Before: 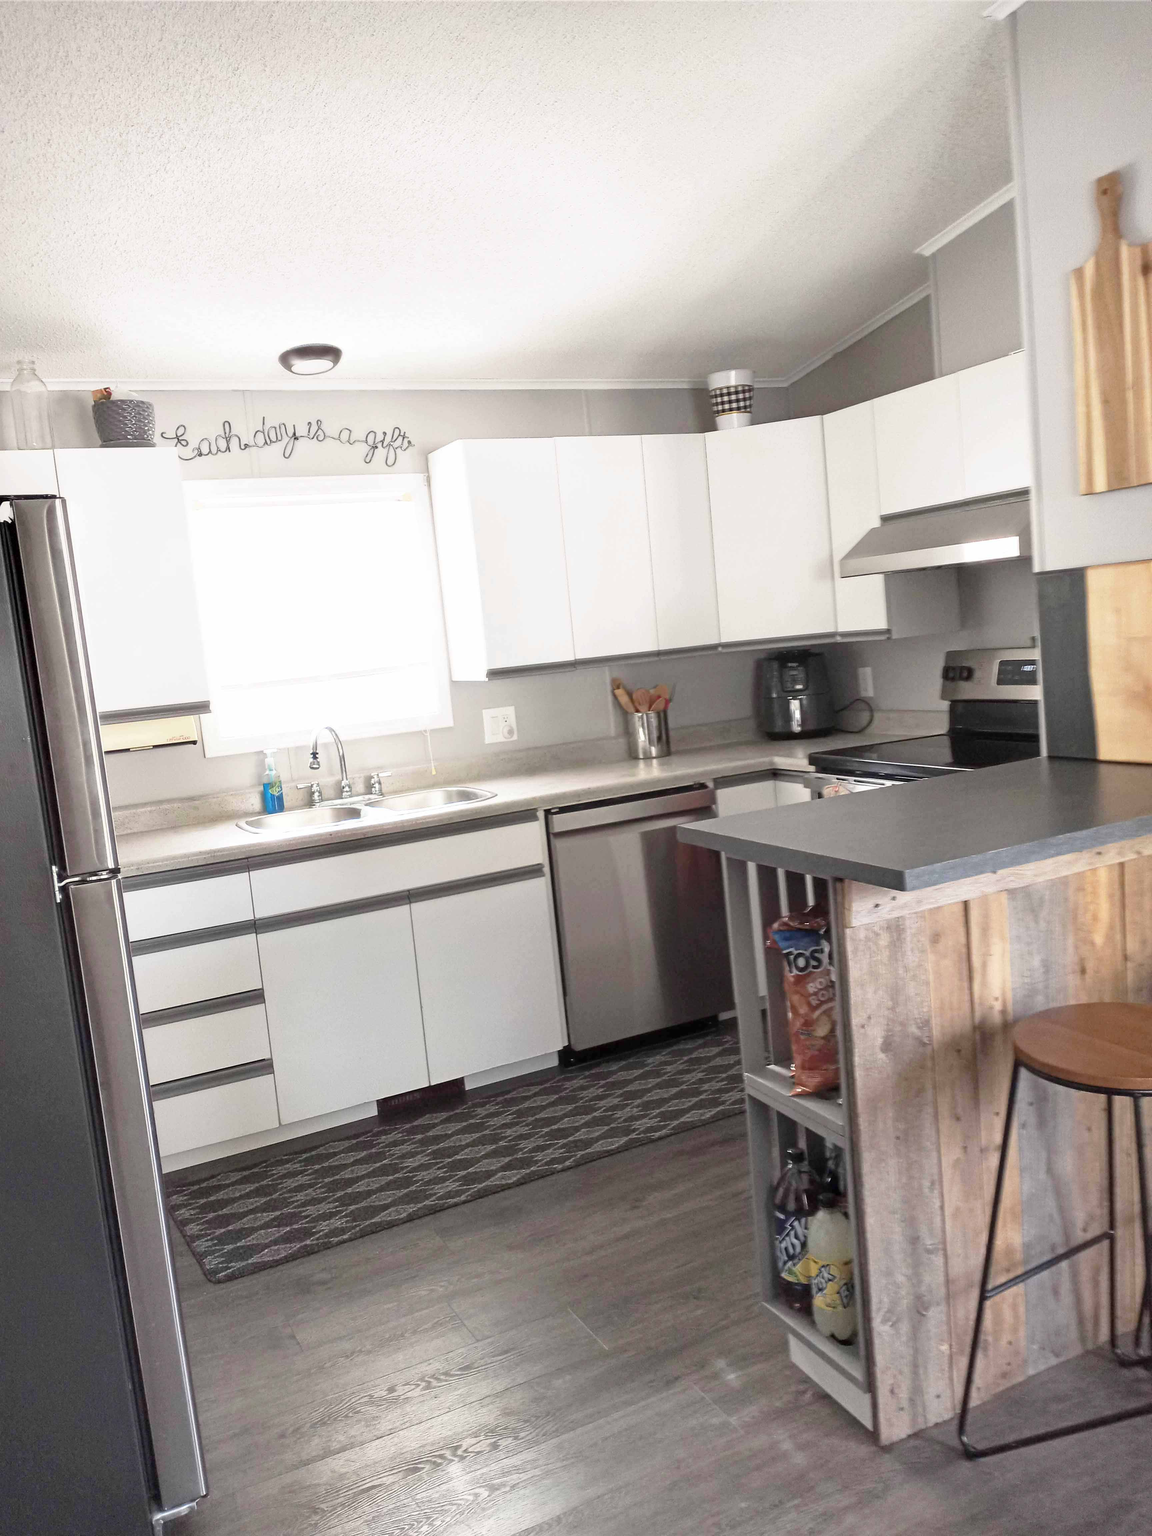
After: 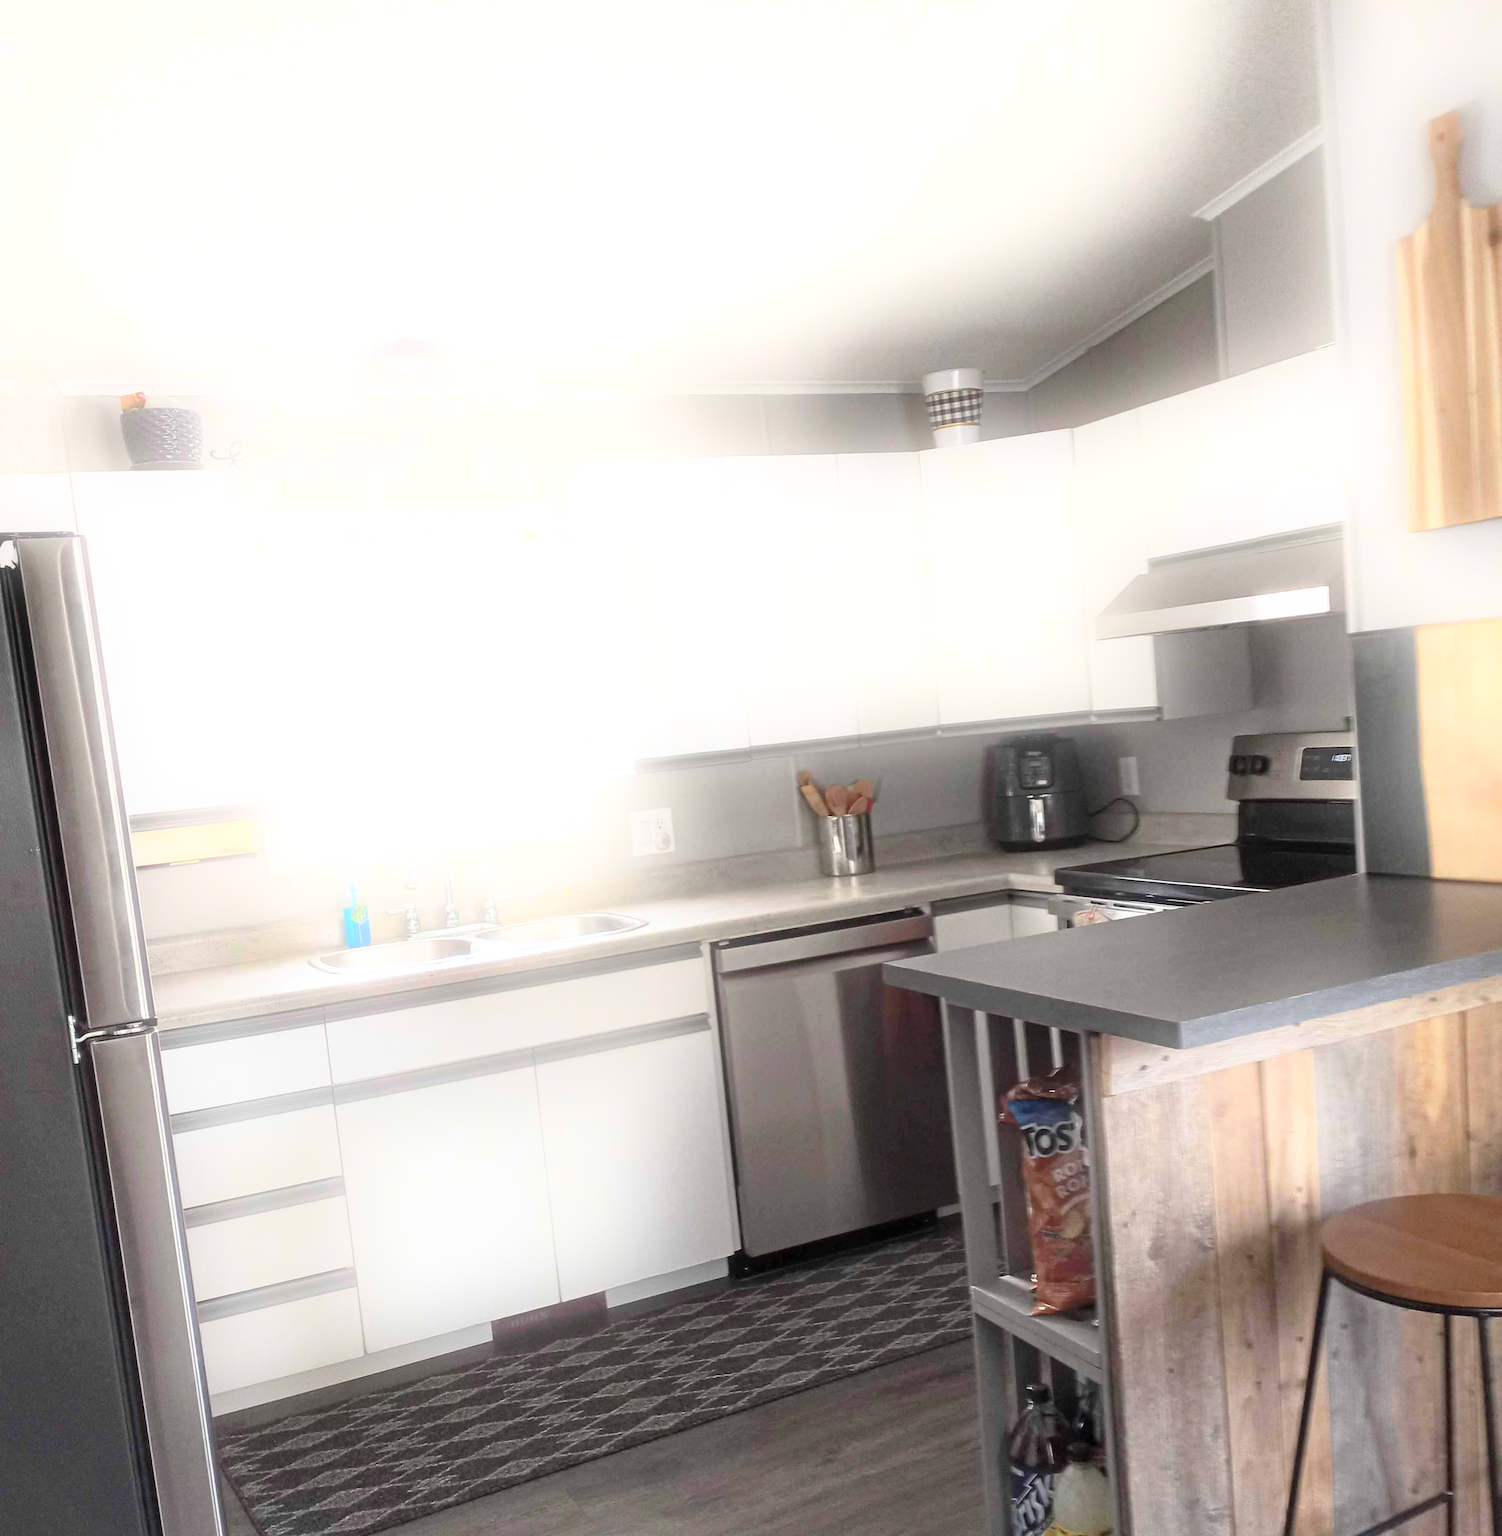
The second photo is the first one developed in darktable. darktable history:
crop: top 5.667%, bottom 17.637%
bloom: on, module defaults
